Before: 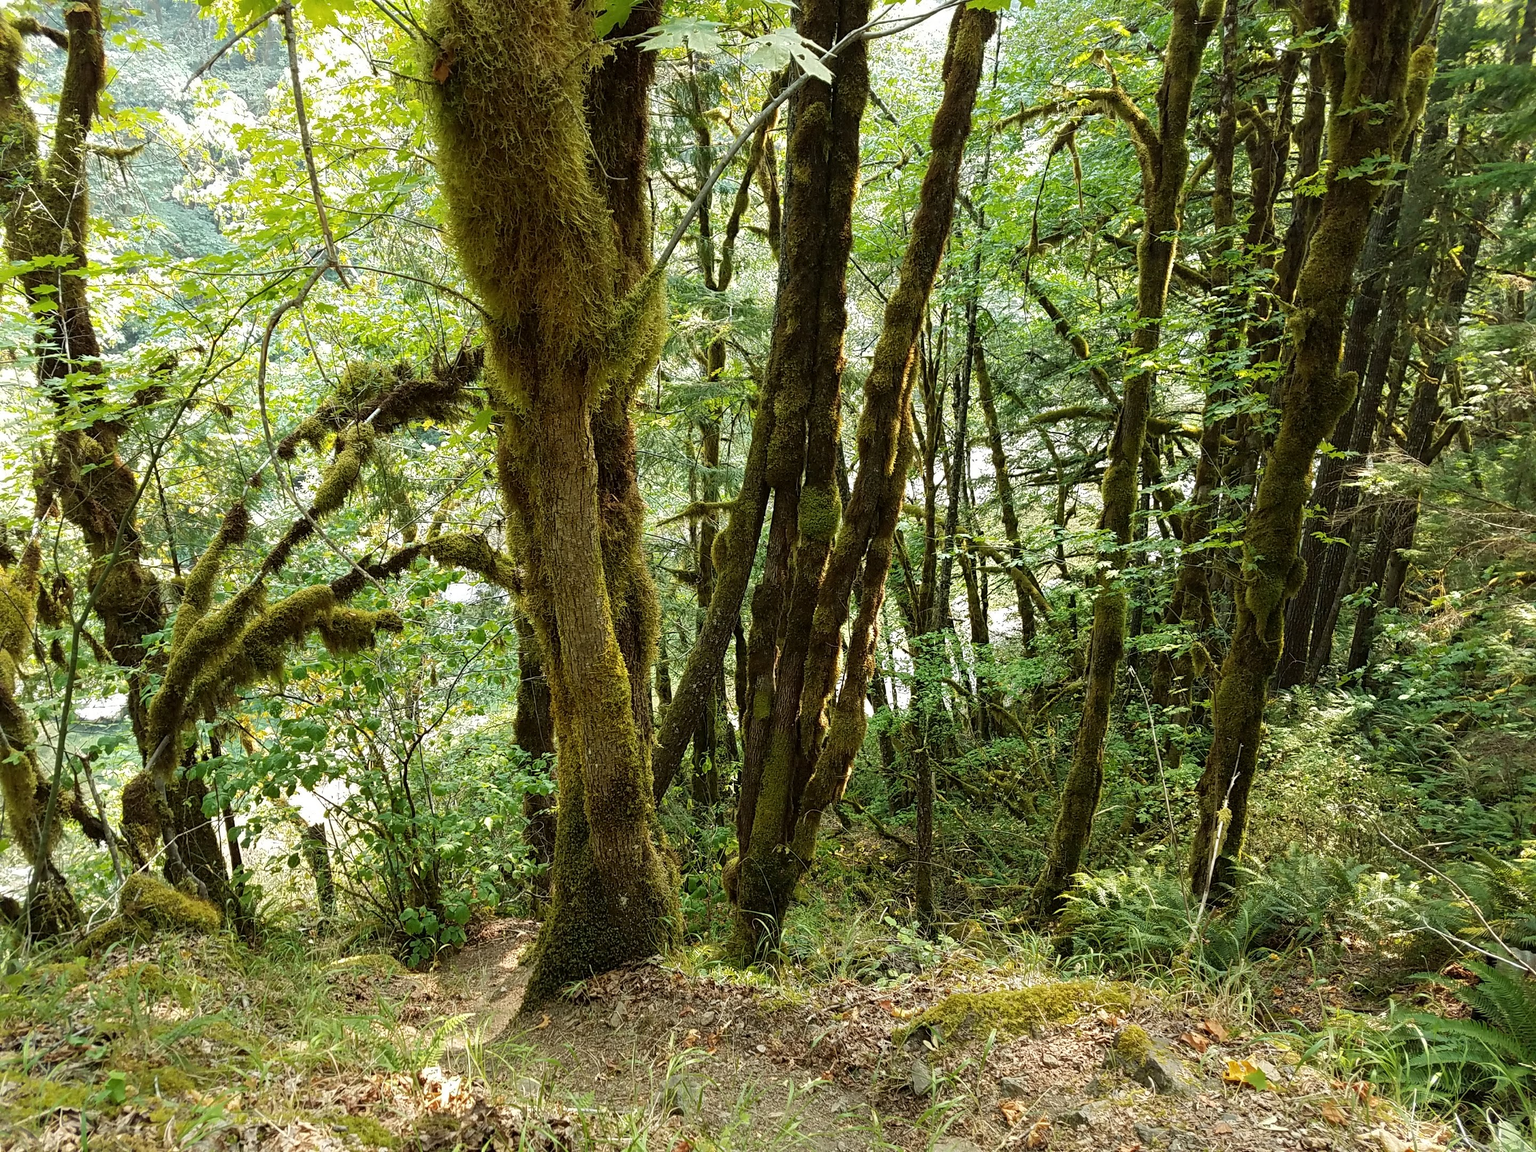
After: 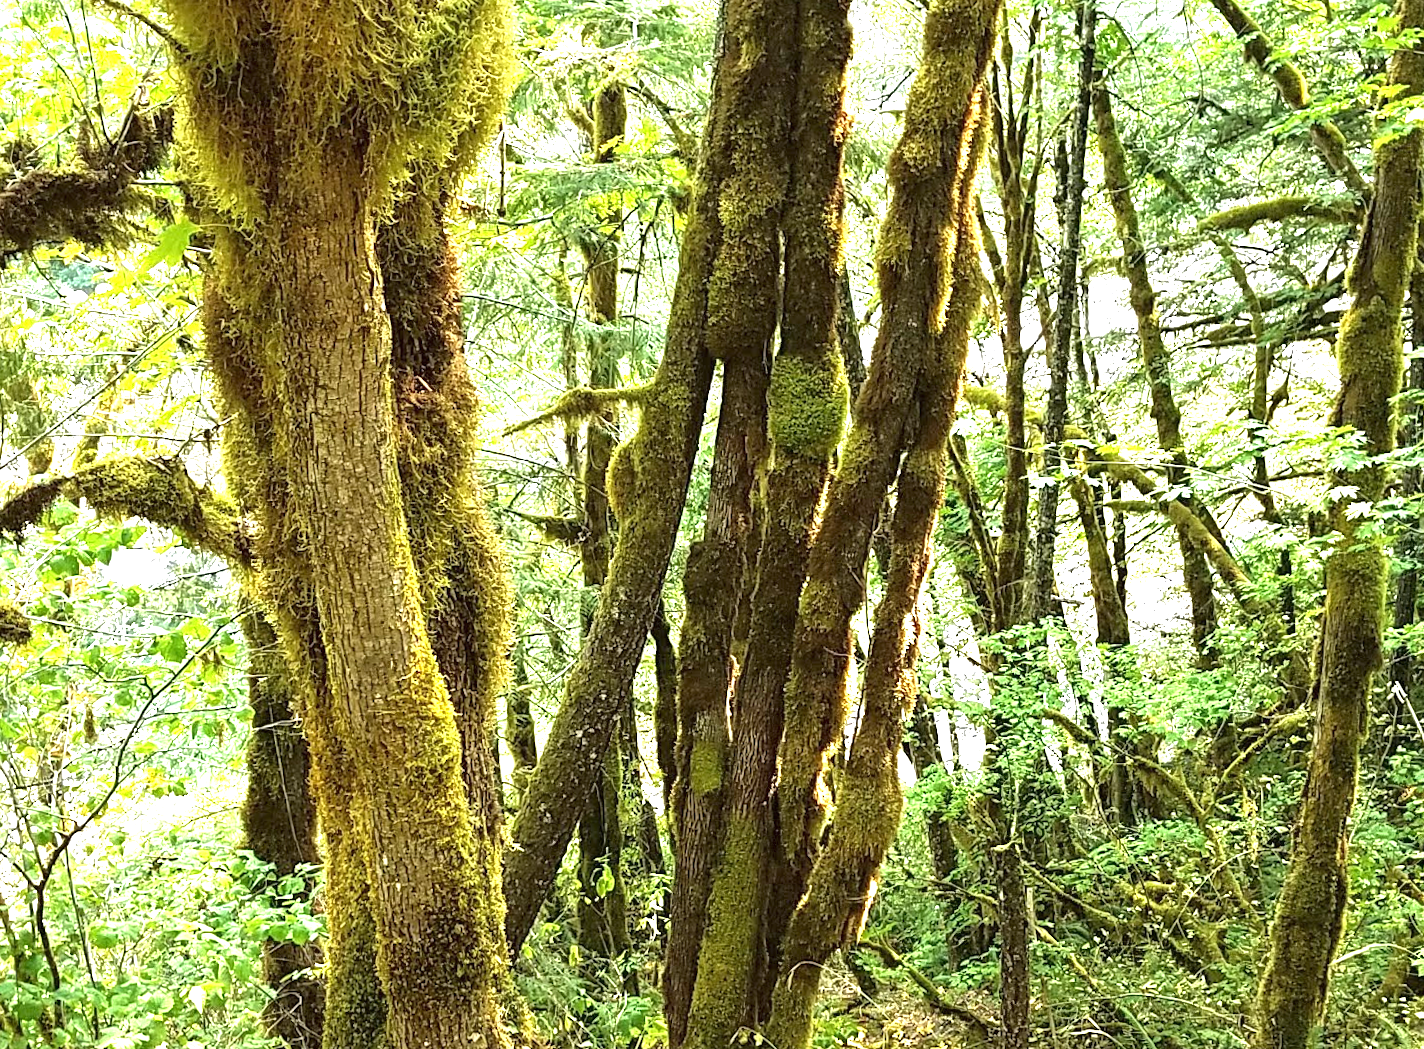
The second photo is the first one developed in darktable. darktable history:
crop: left 25%, top 25%, right 25%, bottom 25%
rotate and perspective: rotation -1°, crop left 0.011, crop right 0.989, crop top 0.025, crop bottom 0.975
exposure: black level correction 0, exposure 1.675 EV, compensate exposure bias true, compensate highlight preservation false
